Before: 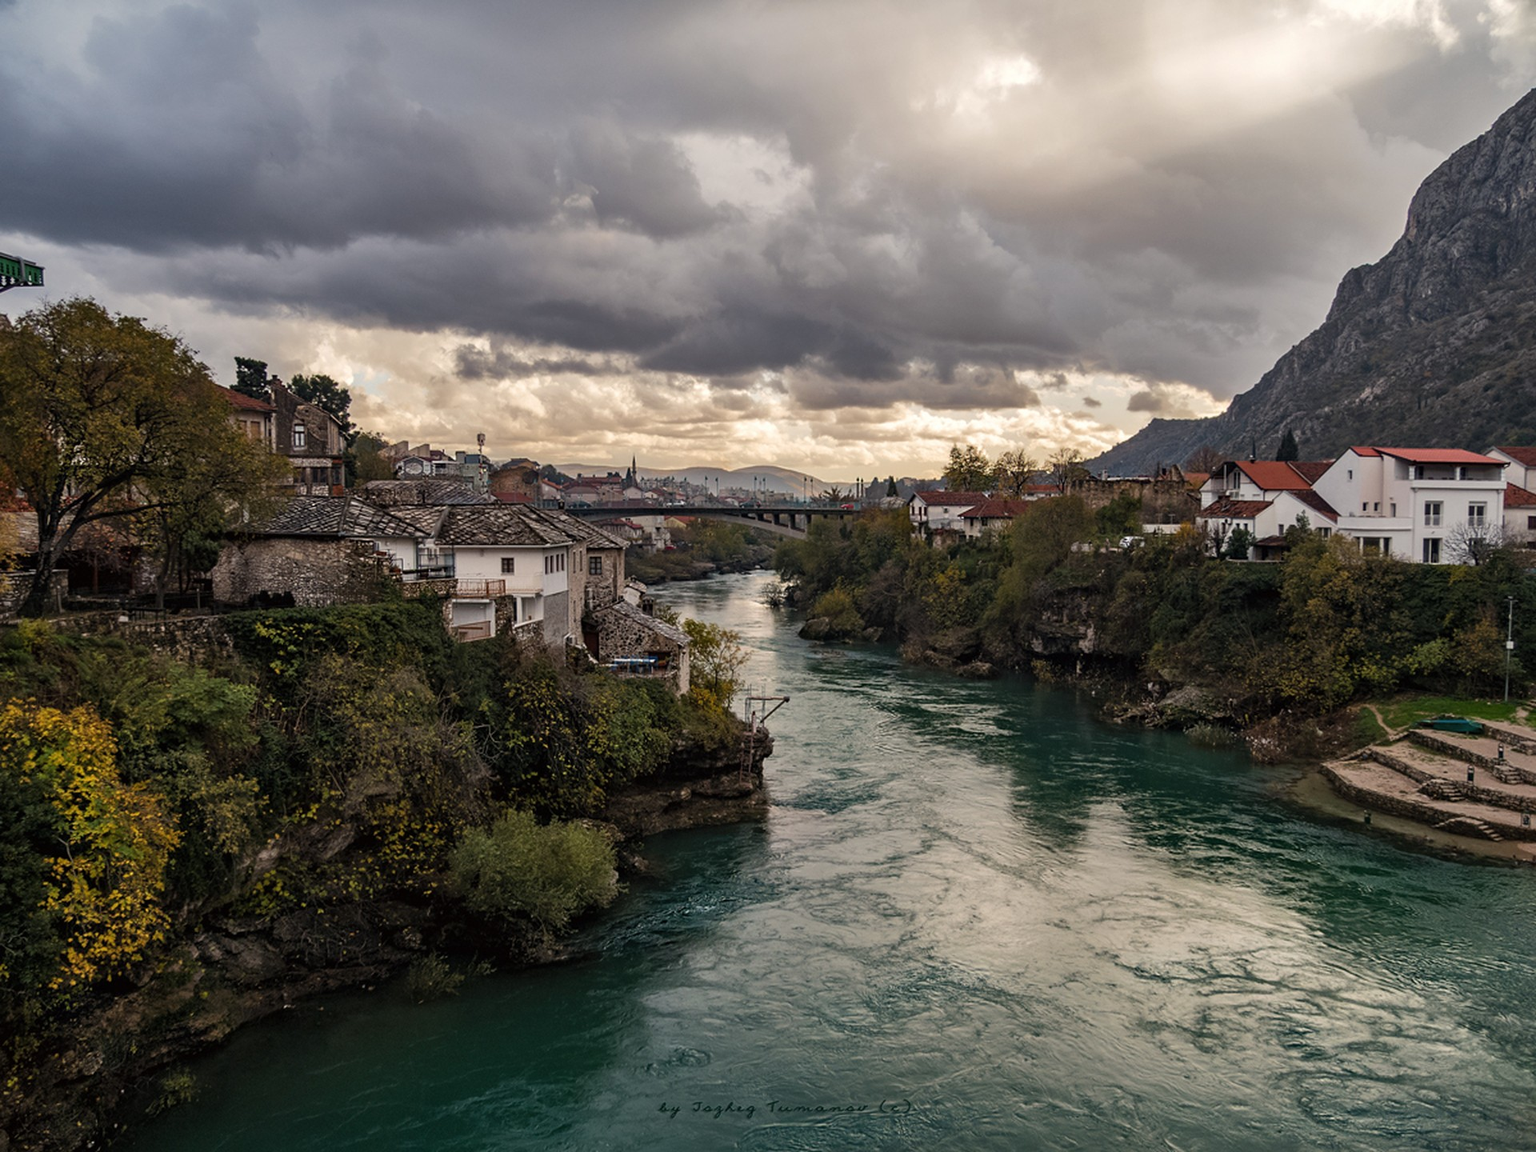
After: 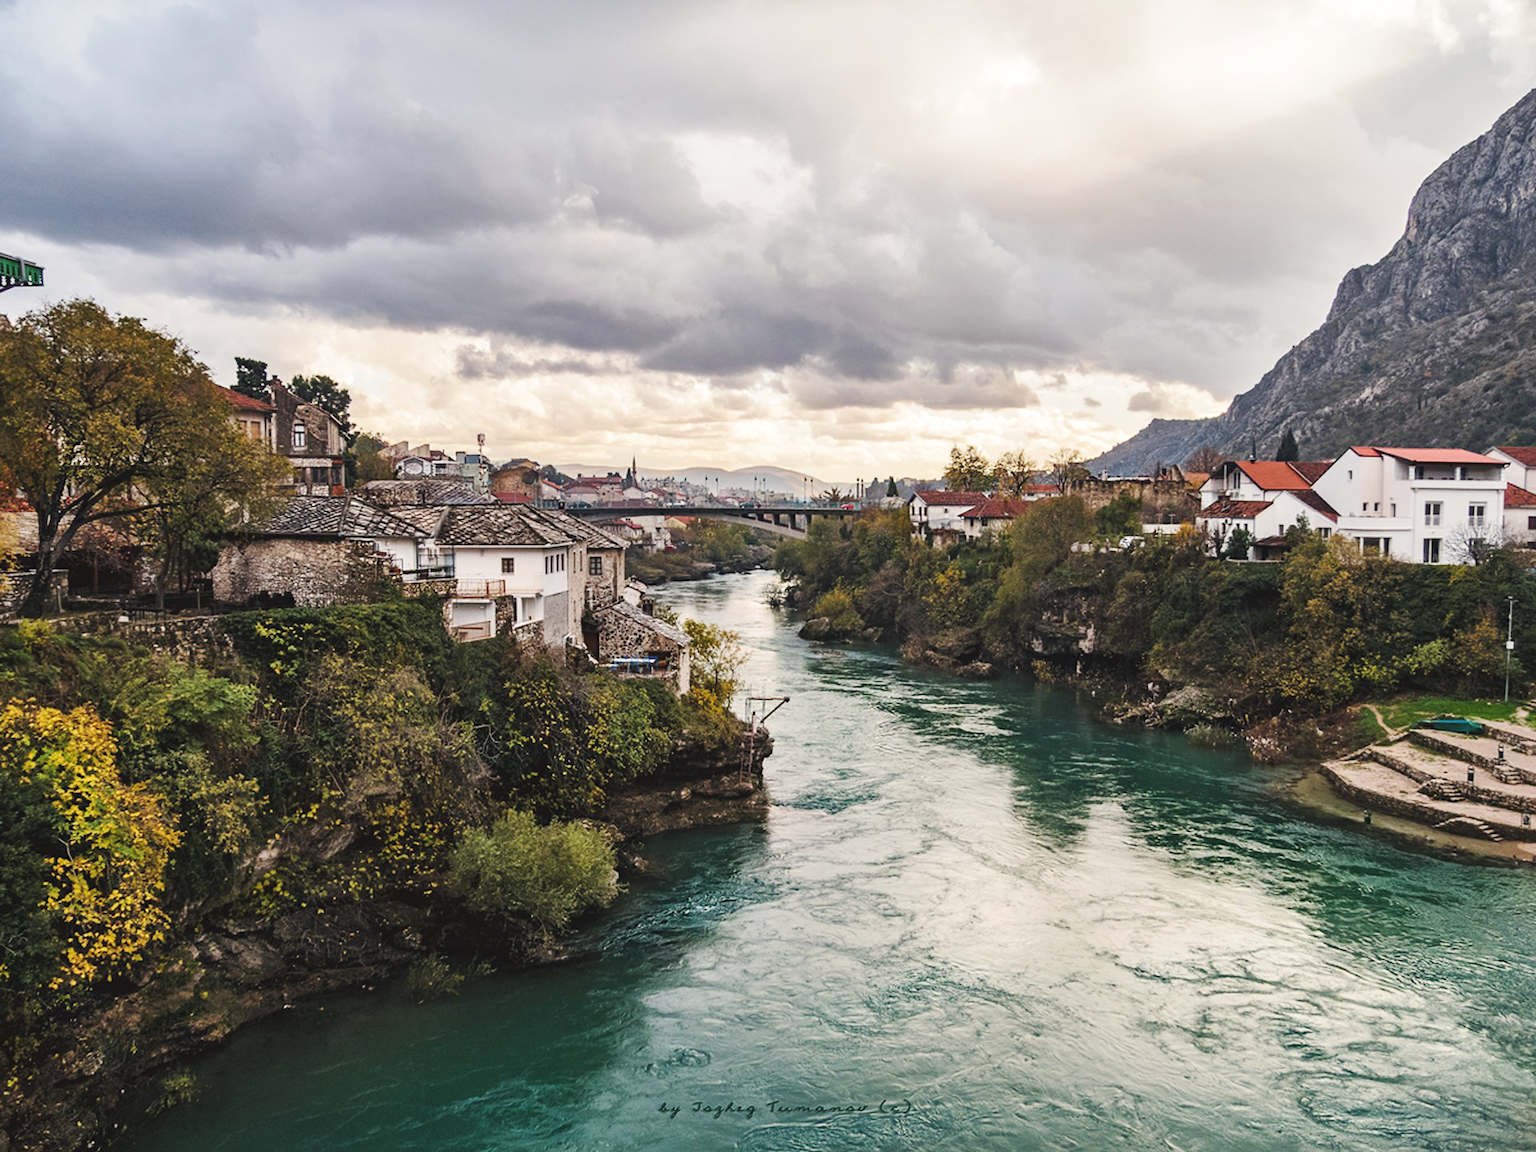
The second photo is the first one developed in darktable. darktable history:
contrast brightness saturation: contrast 0.1, brightness 0.02, saturation 0.02
base curve: curves: ch0 [(0, 0.007) (0.028, 0.063) (0.121, 0.311) (0.46, 0.743) (0.859, 0.957) (1, 1)], preserve colors none
